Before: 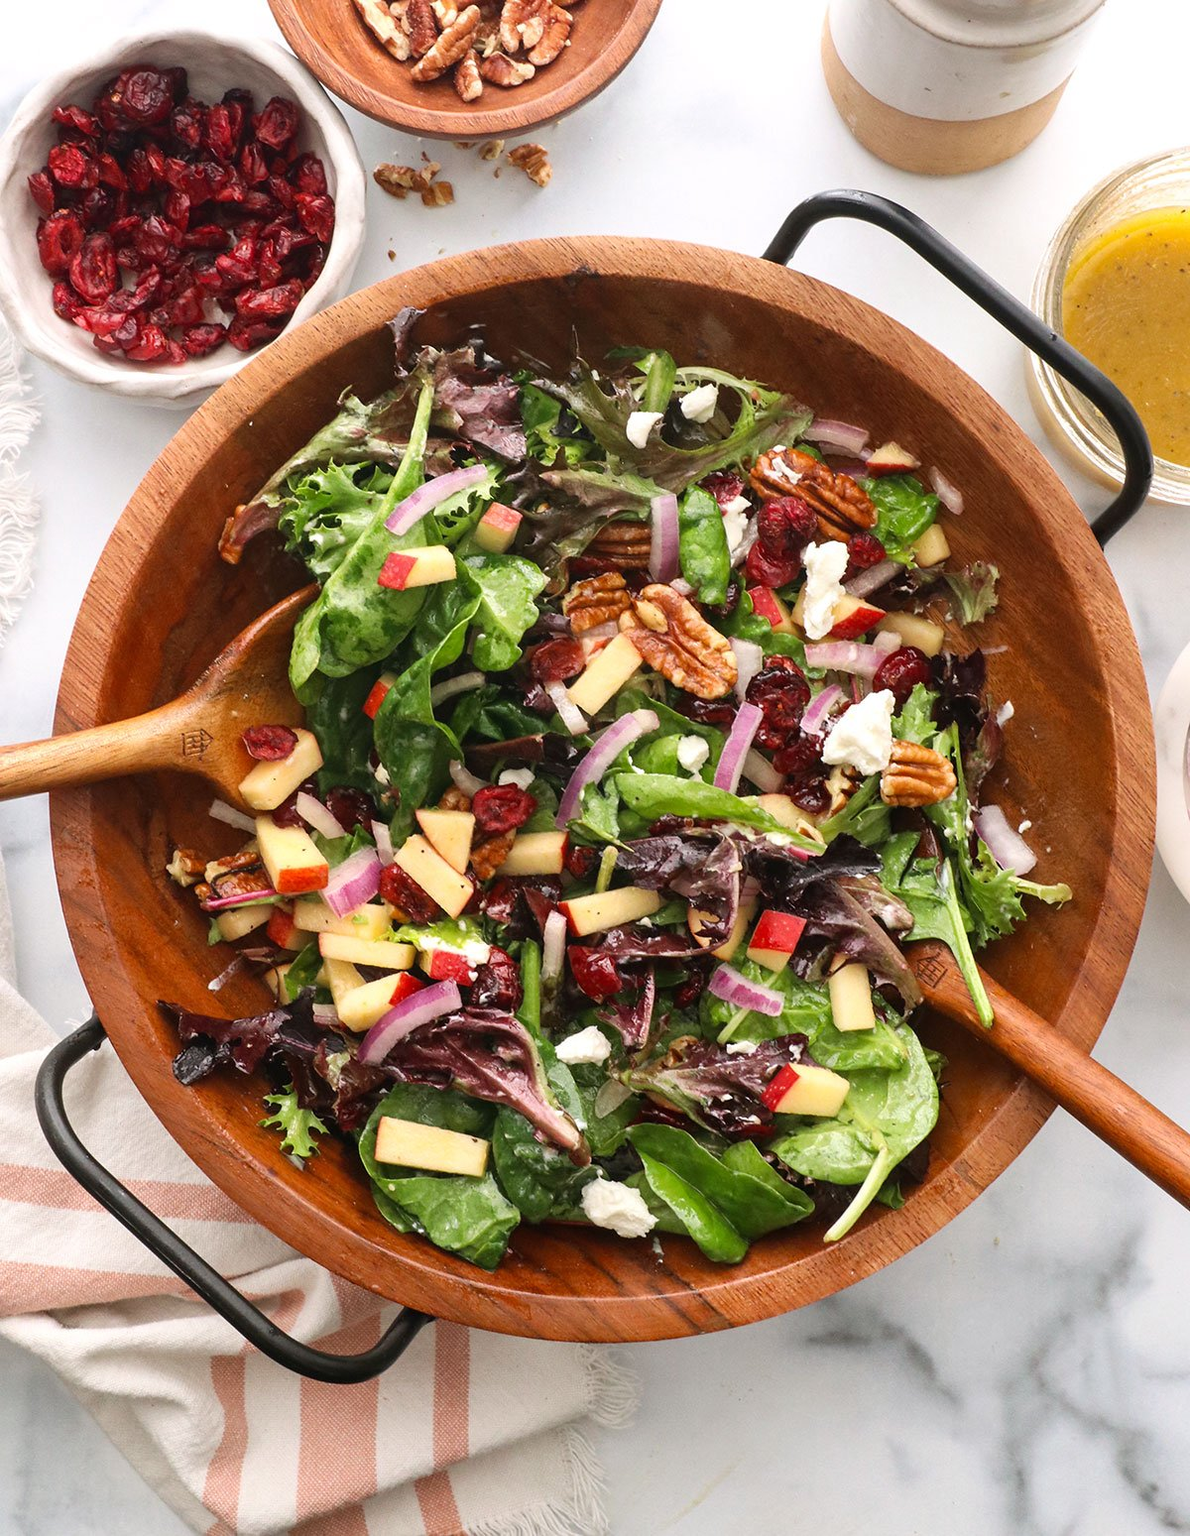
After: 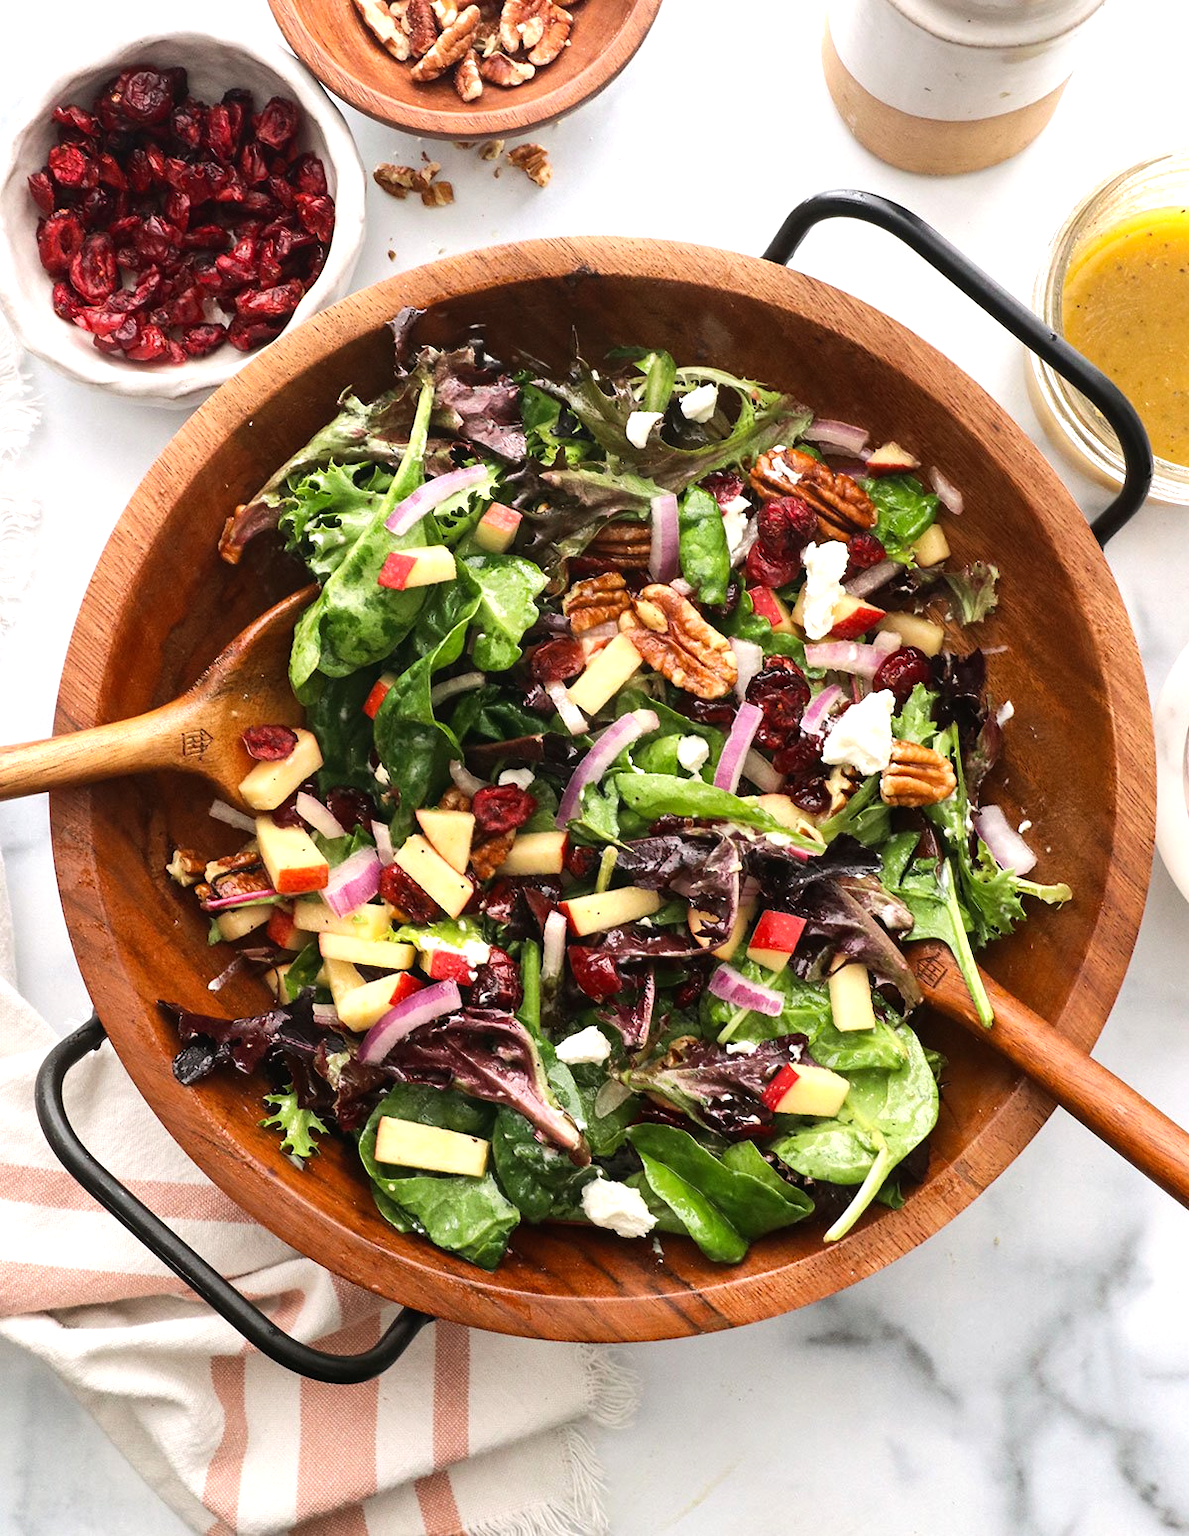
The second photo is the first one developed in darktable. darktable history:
tone equalizer: -8 EV -0.413 EV, -7 EV -0.377 EV, -6 EV -0.332 EV, -5 EV -0.21 EV, -3 EV 0.253 EV, -2 EV 0.34 EV, -1 EV 0.374 EV, +0 EV 0.434 EV, edges refinement/feathering 500, mask exposure compensation -1.57 EV, preserve details no
